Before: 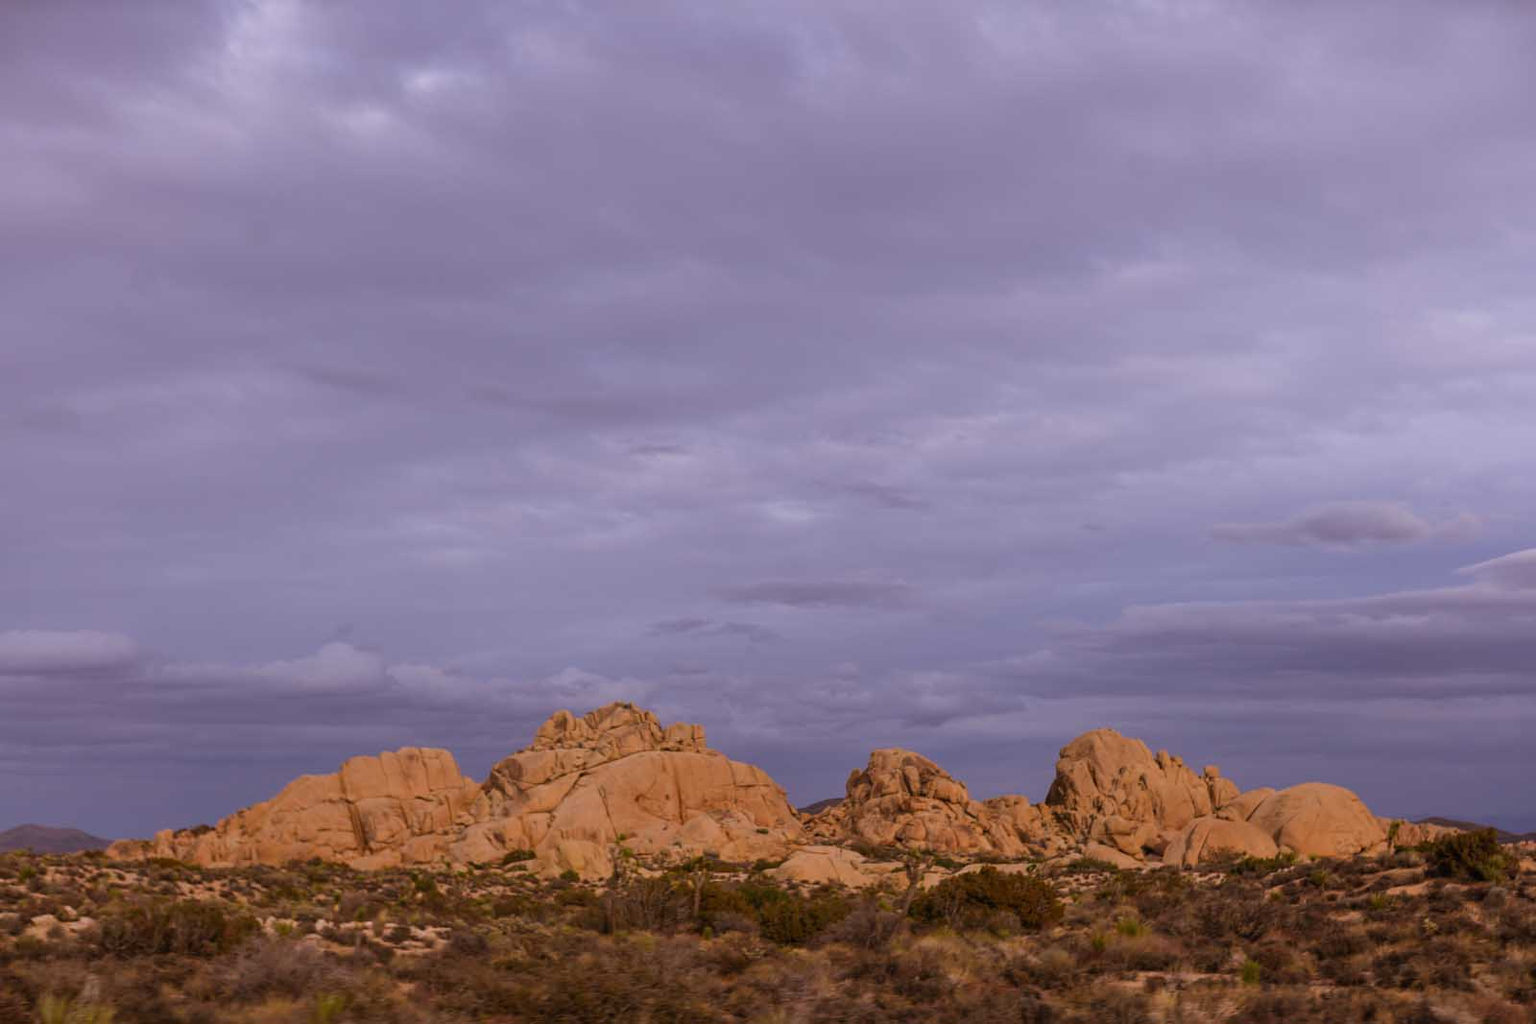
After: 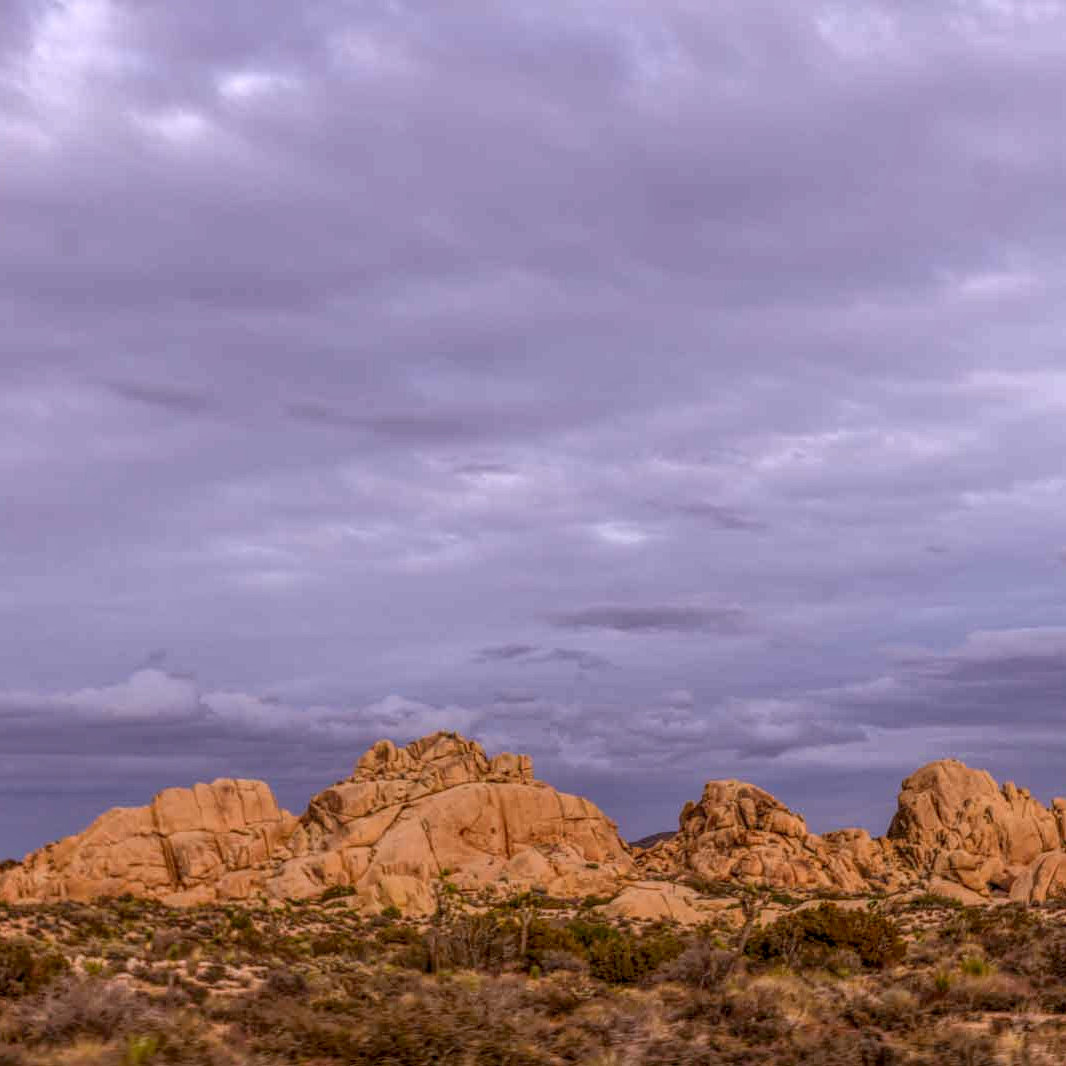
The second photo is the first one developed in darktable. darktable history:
local contrast: highlights 20%, shadows 30%, detail 200%, midtone range 0.2
exposure: black level correction 0.005, exposure 0.417 EV, compensate highlight preservation false
crop and rotate: left 12.673%, right 20.66%
